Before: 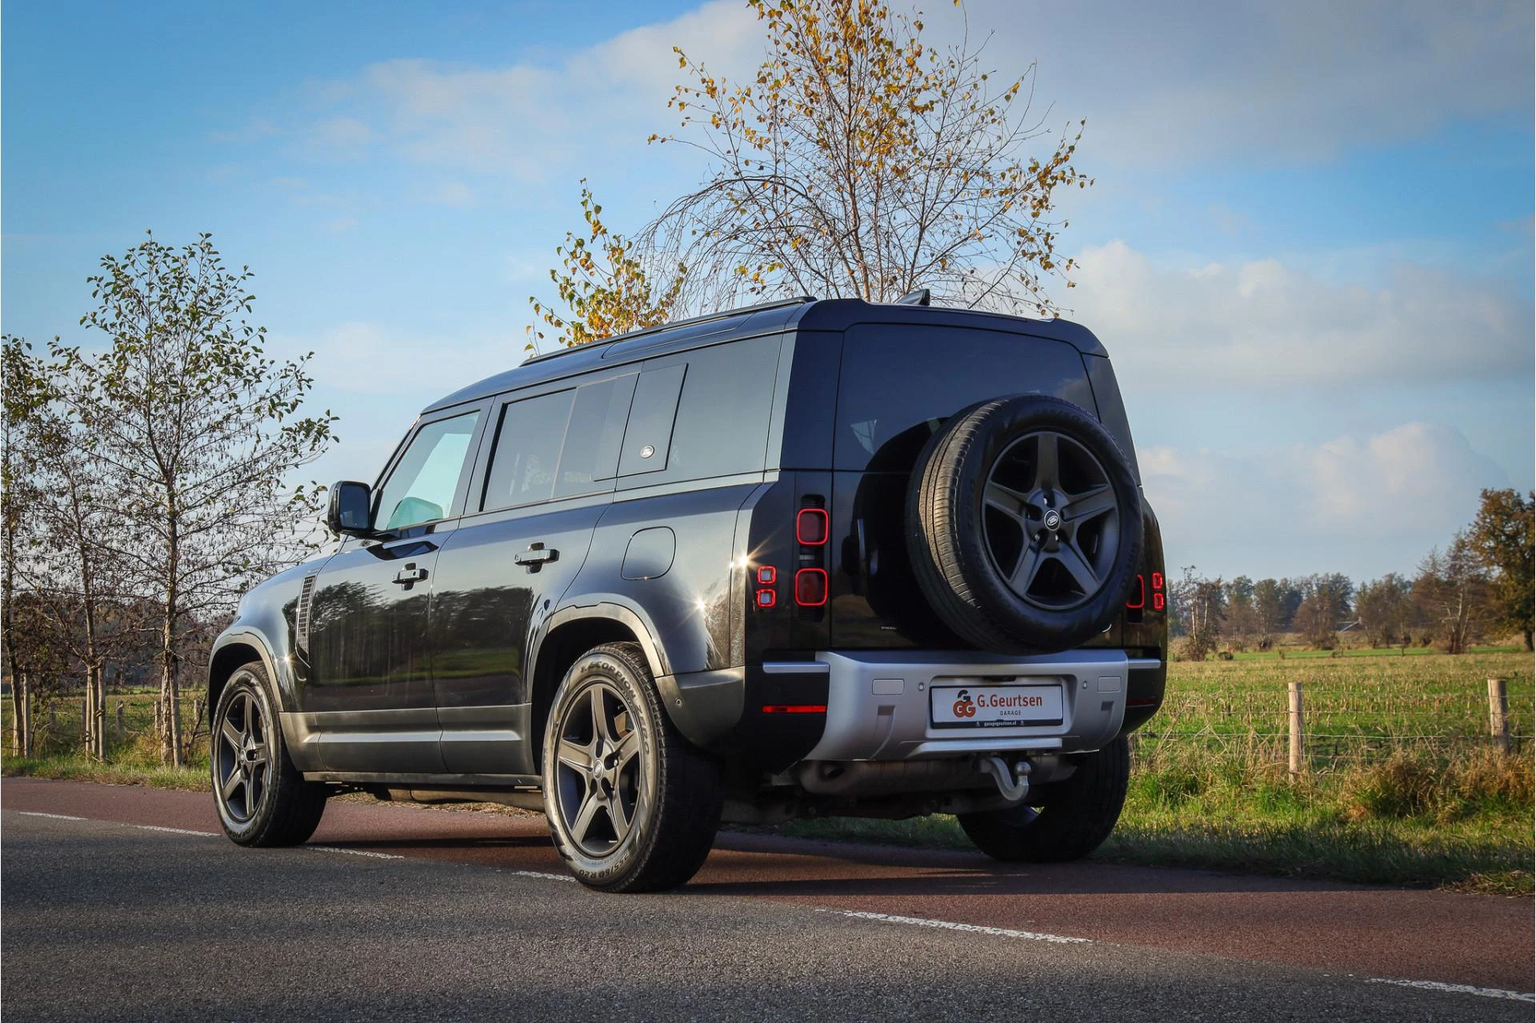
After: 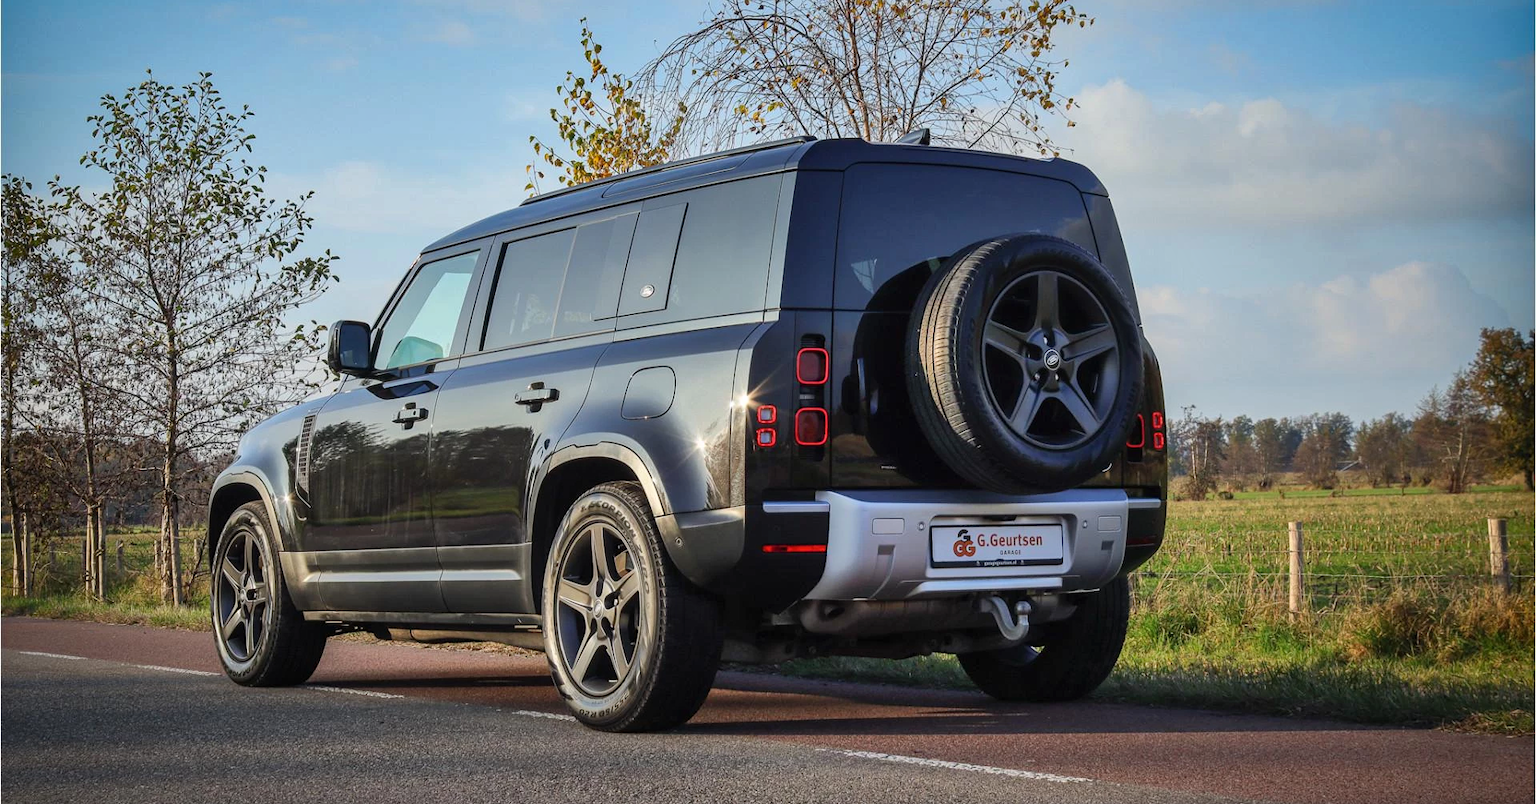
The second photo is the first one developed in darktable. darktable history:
crop and rotate: top 15.774%, bottom 5.506%
shadows and highlights: soften with gaussian
